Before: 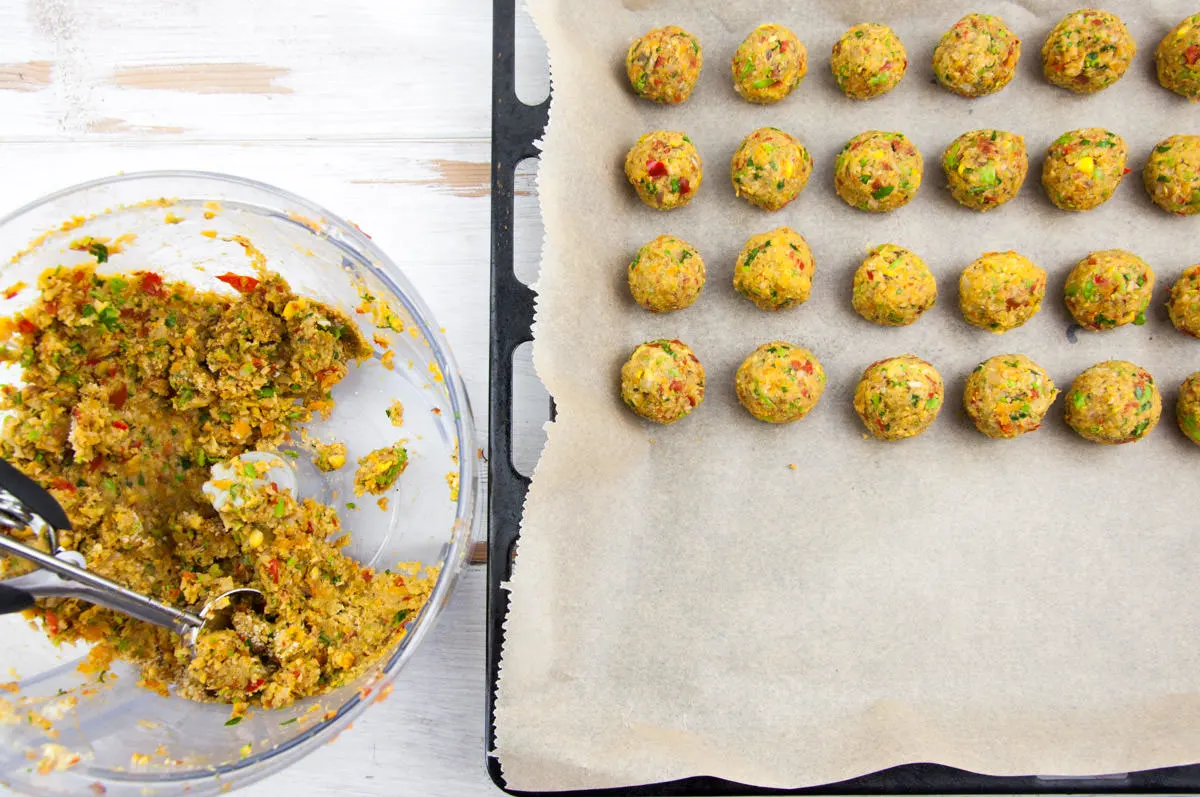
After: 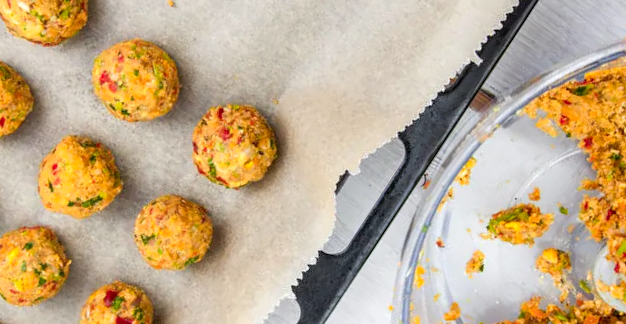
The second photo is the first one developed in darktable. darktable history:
color zones: curves: ch1 [(0.239, 0.552) (0.75, 0.5)]; ch2 [(0.25, 0.462) (0.749, 0.457)]
local contrast: on, module defaults
crop and rotate: angle 147.09°, left 9.123%, top 15.624%, right 4.379%, bottom 16.934%
